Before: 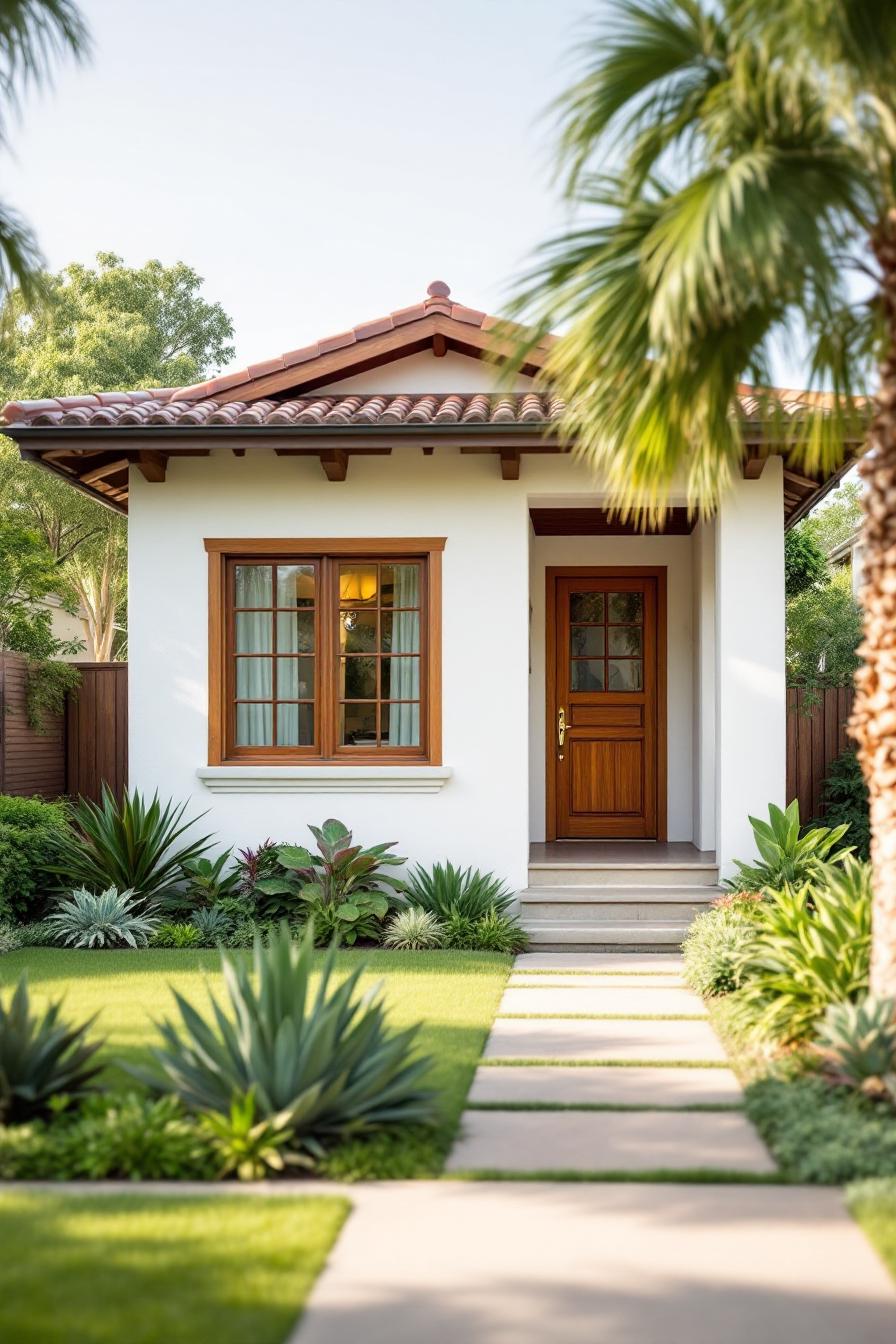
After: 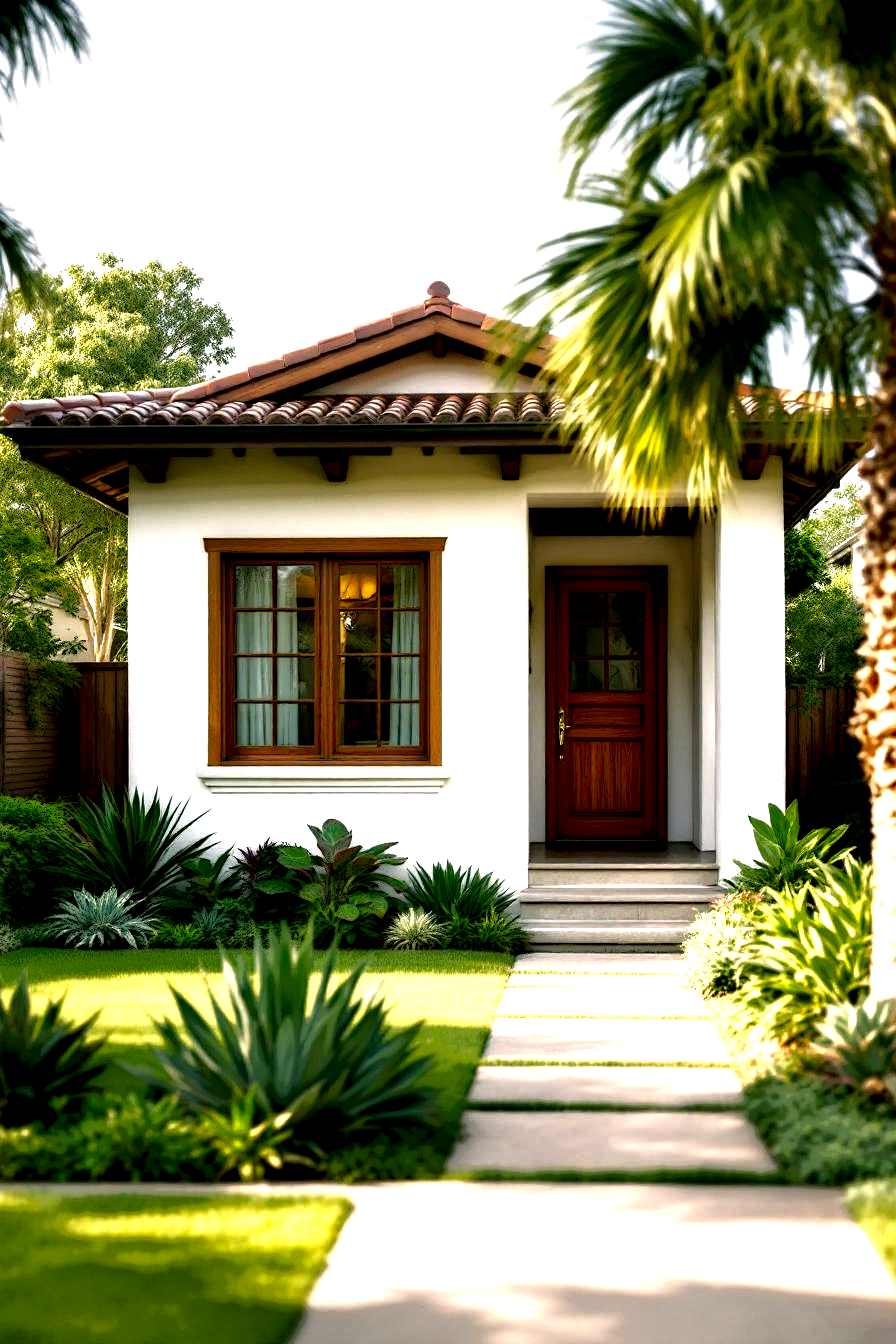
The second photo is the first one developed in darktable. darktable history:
grain: coarseness 0.09 ISO, strength 10%
exposure: black level correction 0, exposure 1.1 EV, compensate exposure bias true, compensate highlight preservation false
color correction: highlights a* 4.02, highlights b* 4.98, shadows a* -7.55, shadows b* 4.98
local contrast: highlights 0%, shadows 198%, detail 164%, midtone range 0.001
